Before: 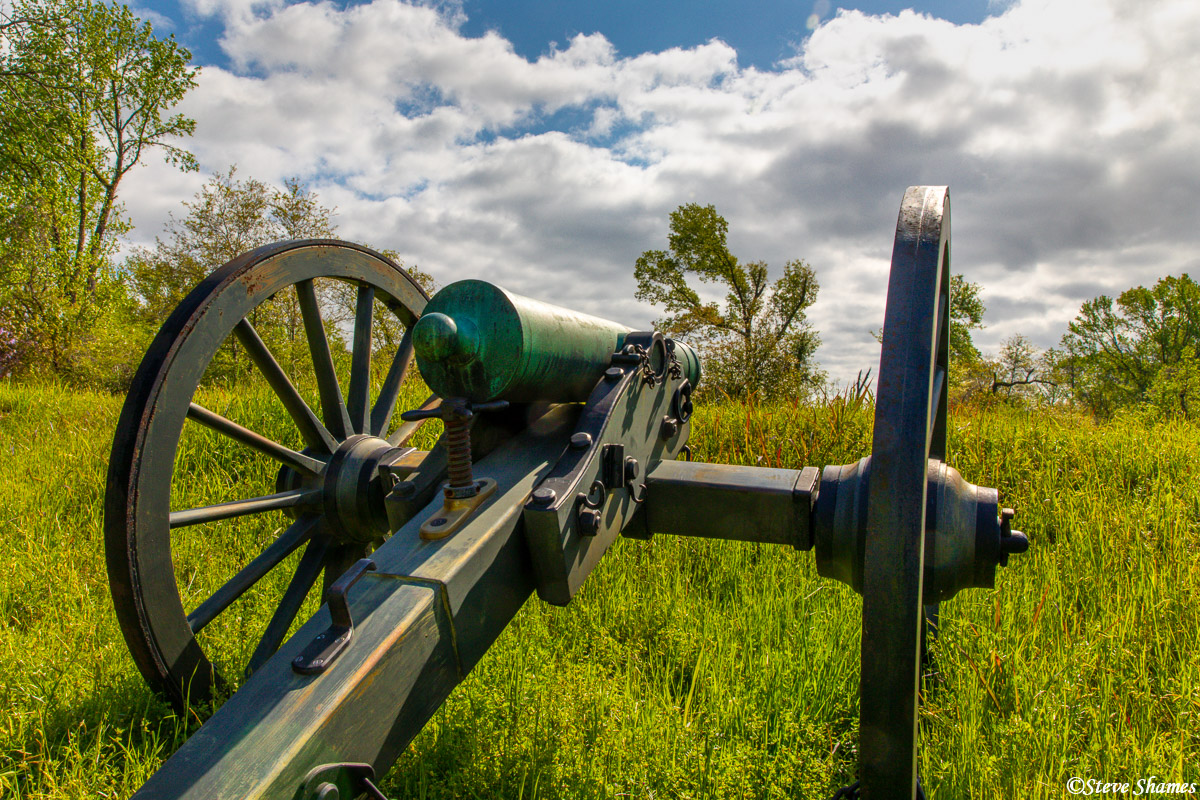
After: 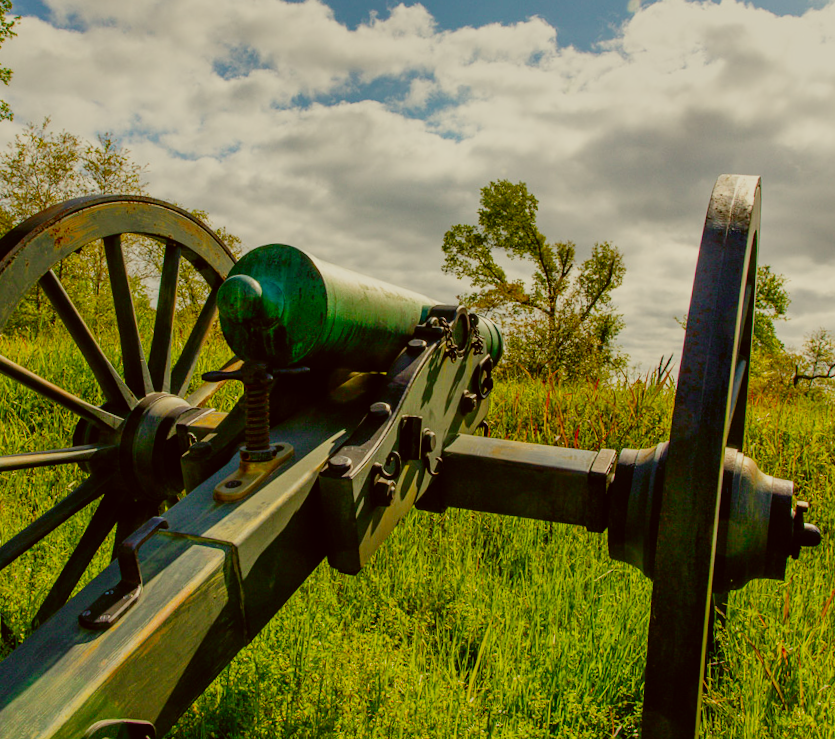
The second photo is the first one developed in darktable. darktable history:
color correction: highlights a* -1.29, highlights b* 10.07, shadows a* 0.456, shadows b* 18.57
filmic rgb: black relative exposure -7.71 EV, white relative exposure 4.35 EV, hardness 3.76, latitude 37.46%, contrast 0.969, highlights saturation mix 9.69%, shadows ↔ highlights balance 4.48%, preserve chrominance no, color science v5 (2021), contrast in shadows safe, contrast in highlights safe
crop and rotate: angle -3.11°, left 13.989%, top 0.037%, right 10.83%, bottom 0.092%
